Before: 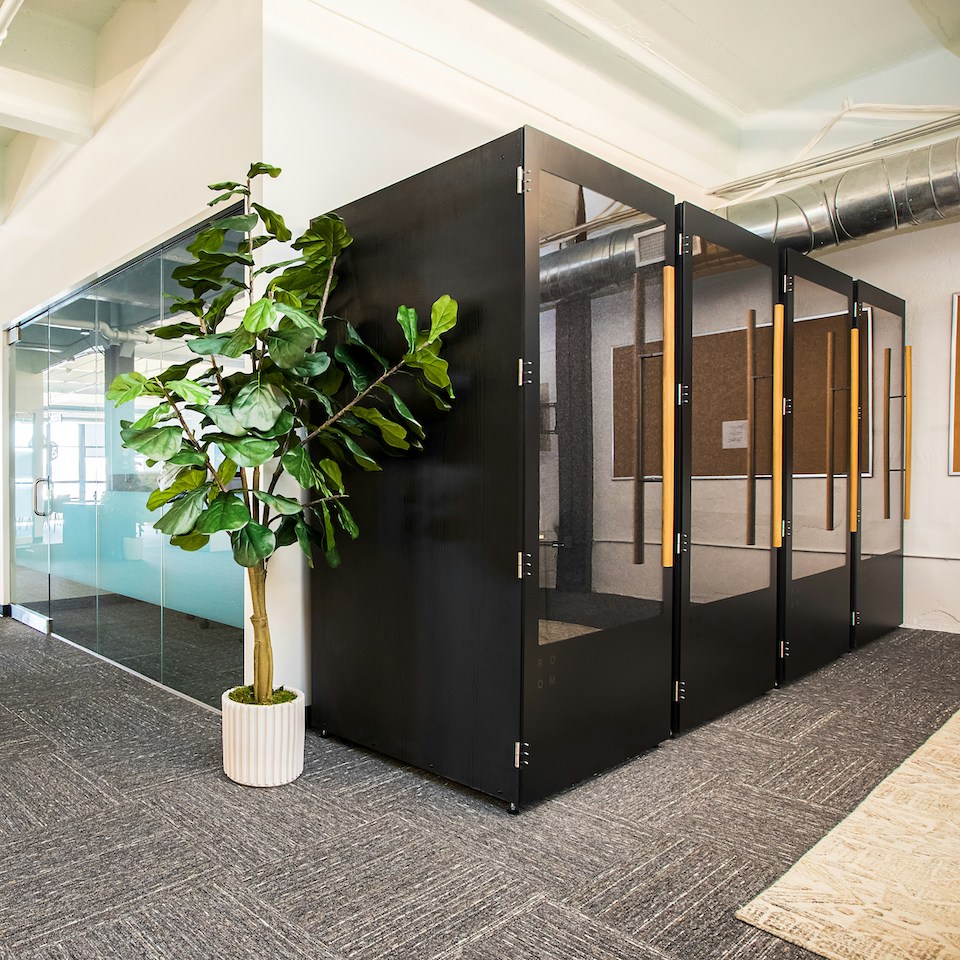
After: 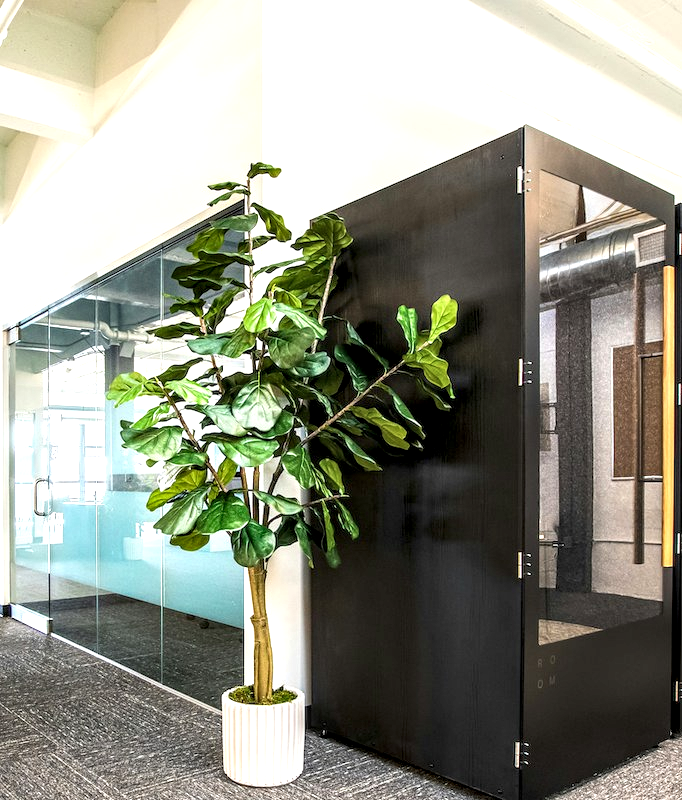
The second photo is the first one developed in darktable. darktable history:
crop: right 28.885%, bottom 16.626%
local contrast: detail 160%
exposure: exposure 0.496 EV, compensate highlight preservation false
